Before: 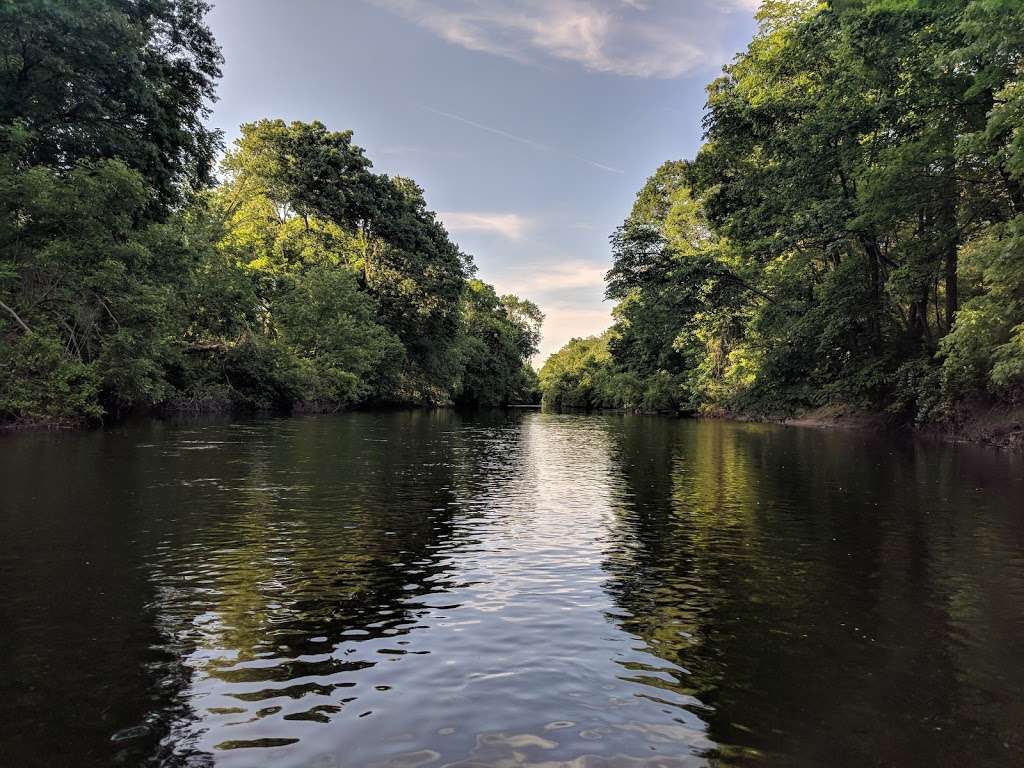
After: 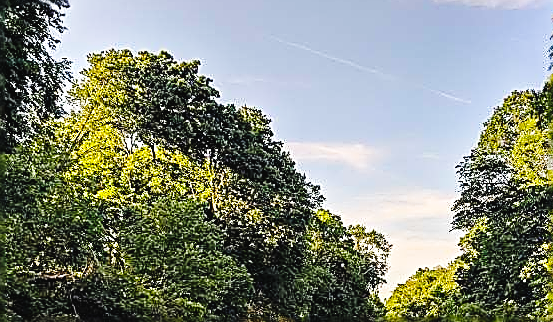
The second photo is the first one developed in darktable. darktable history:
crop: left 14.946%, top 9.164%, right 30.968%, bottom 48.873%
color balance rgb: global offset › luminance 0.484%, global offset › hue 59.24°, perceptual saturation grading › global saturation 29.36%, global vibrance 24.059%
base curve: curves: ch0 [(0, 0) (0.036, 0.025) (0.121, 0.166) (0.206, 0.329) (0.605, 0.79) (1, 1)], preserve colors none
sharpen: amount 1.844
